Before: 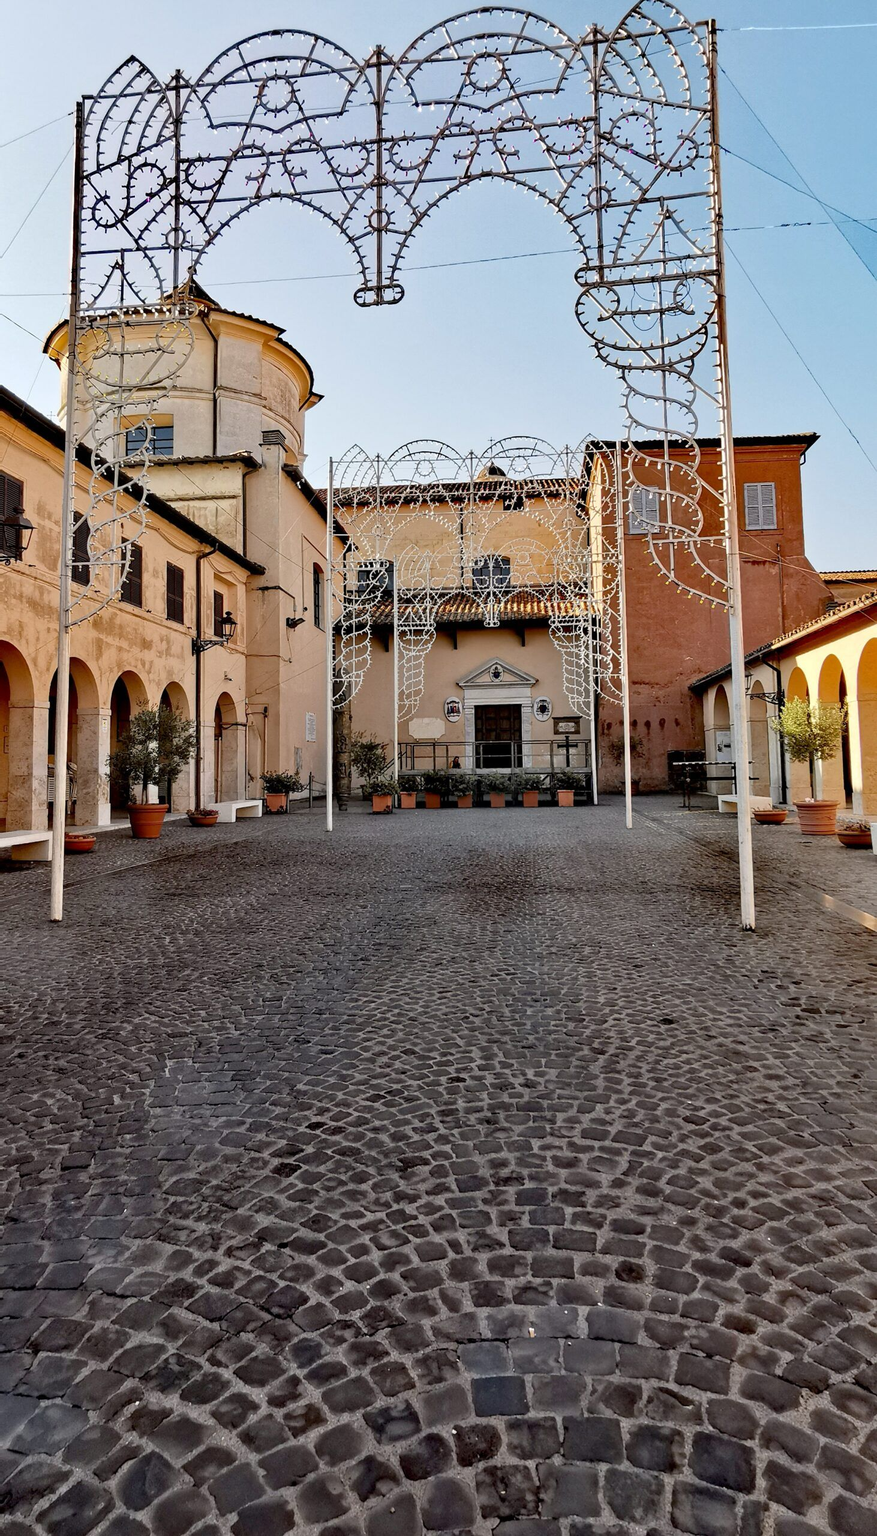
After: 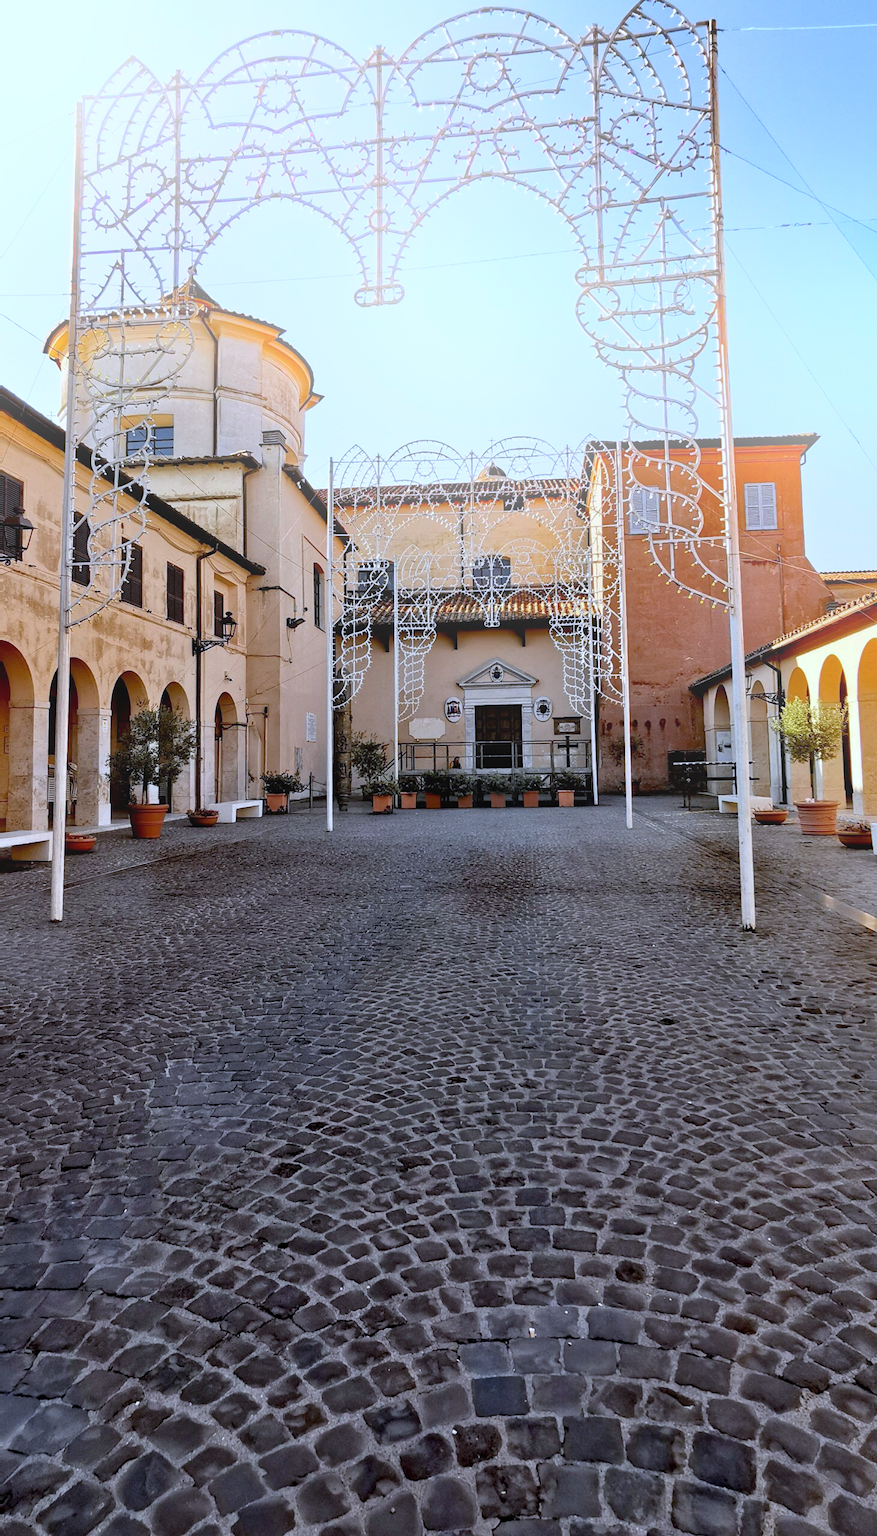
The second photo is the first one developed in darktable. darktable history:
white balance: red 0.948, green 1.02, blue 1.176
bloom: size 38%, threshold 95%, strength 30%
